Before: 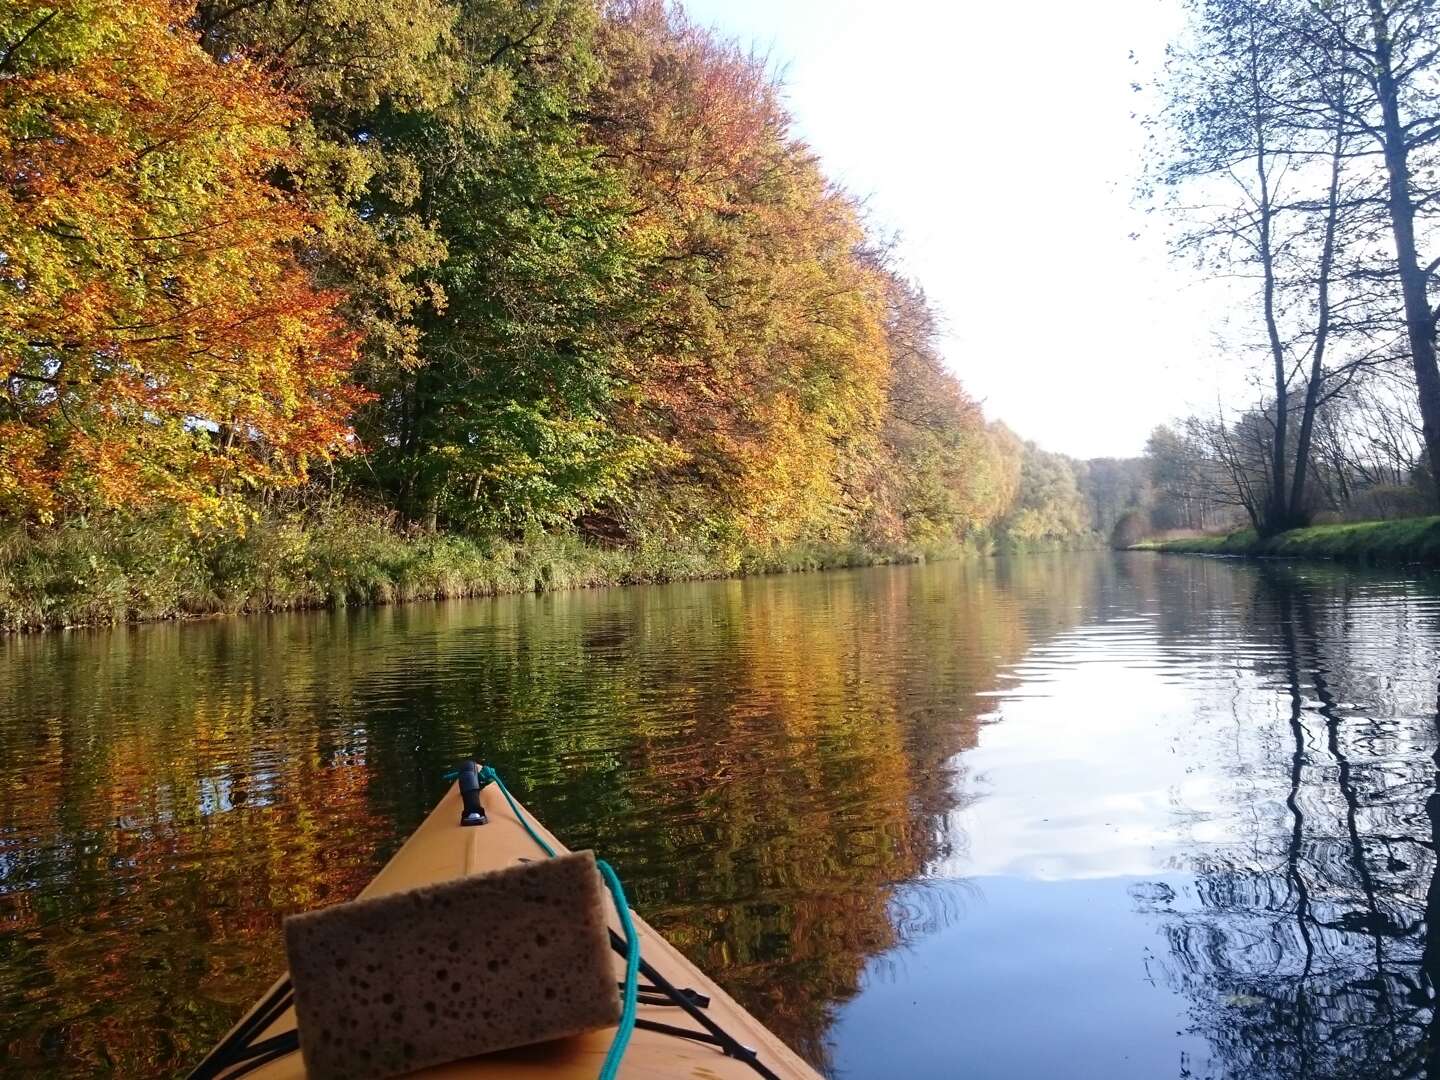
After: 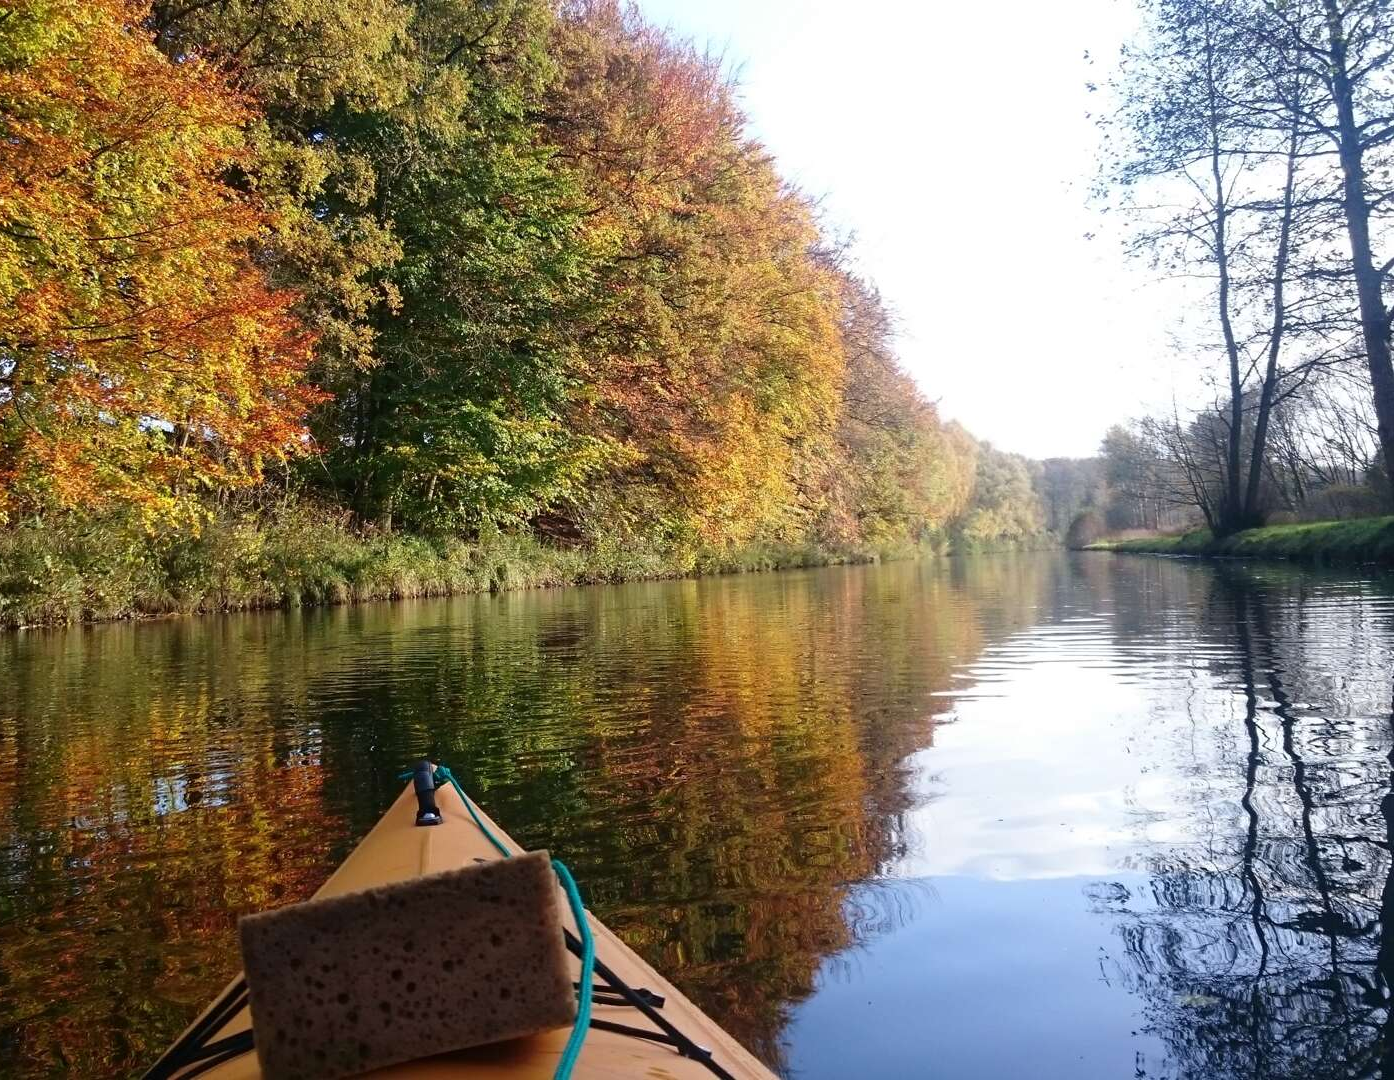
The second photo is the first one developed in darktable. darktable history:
crop and rotate: left 3.17%
